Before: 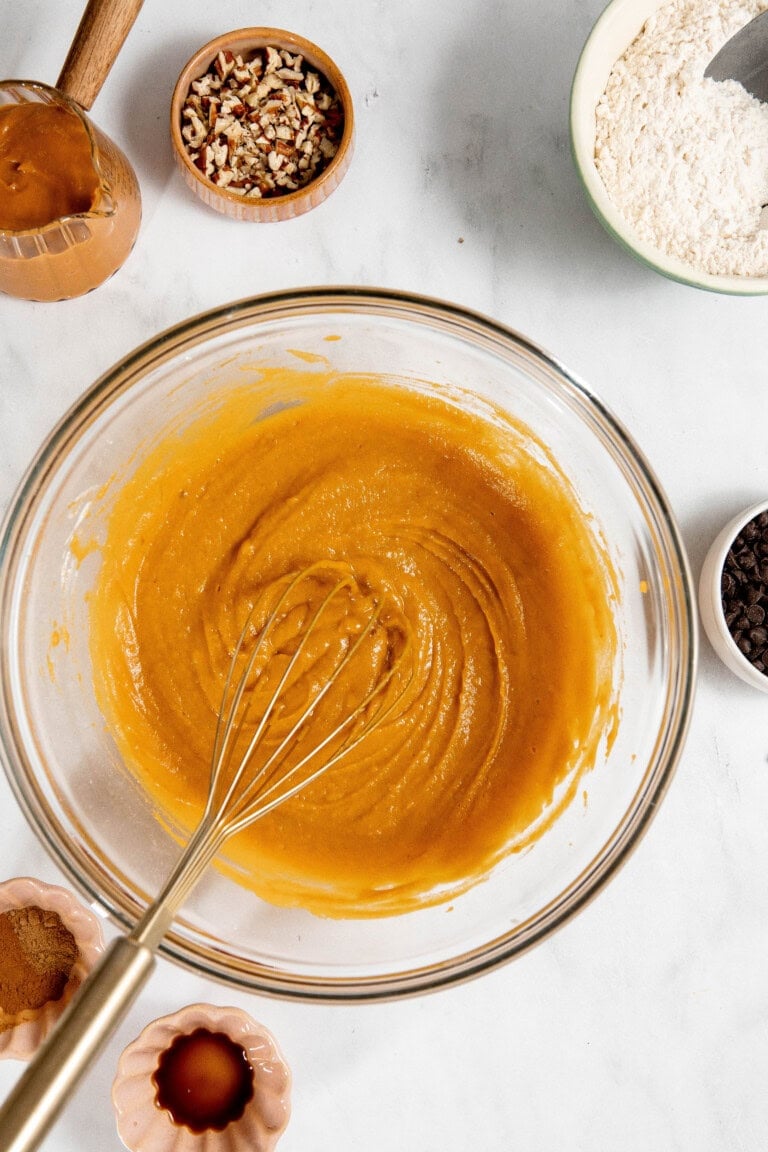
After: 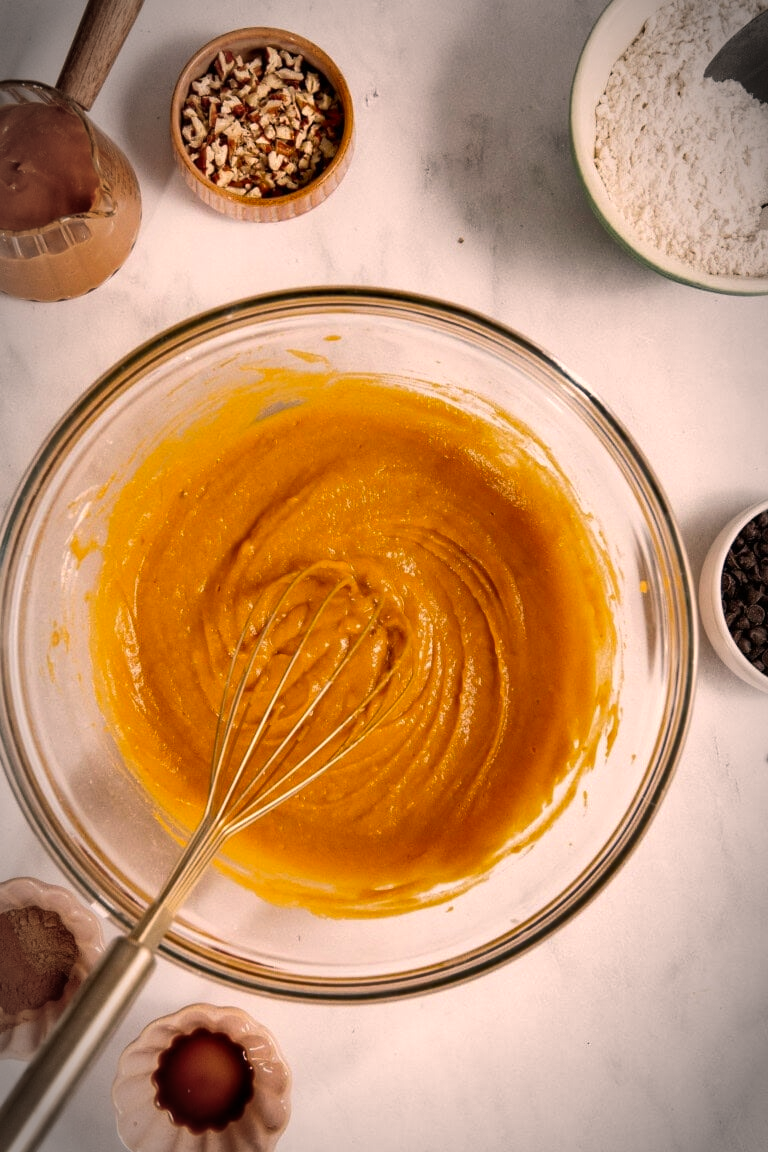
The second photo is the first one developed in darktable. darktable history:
color correction: highlights a* 11.94, highlights b* 11.59
shadows and highlights: soften with gaussian
vignetting: brightness -0.692, automatic ratio true, unbound false
